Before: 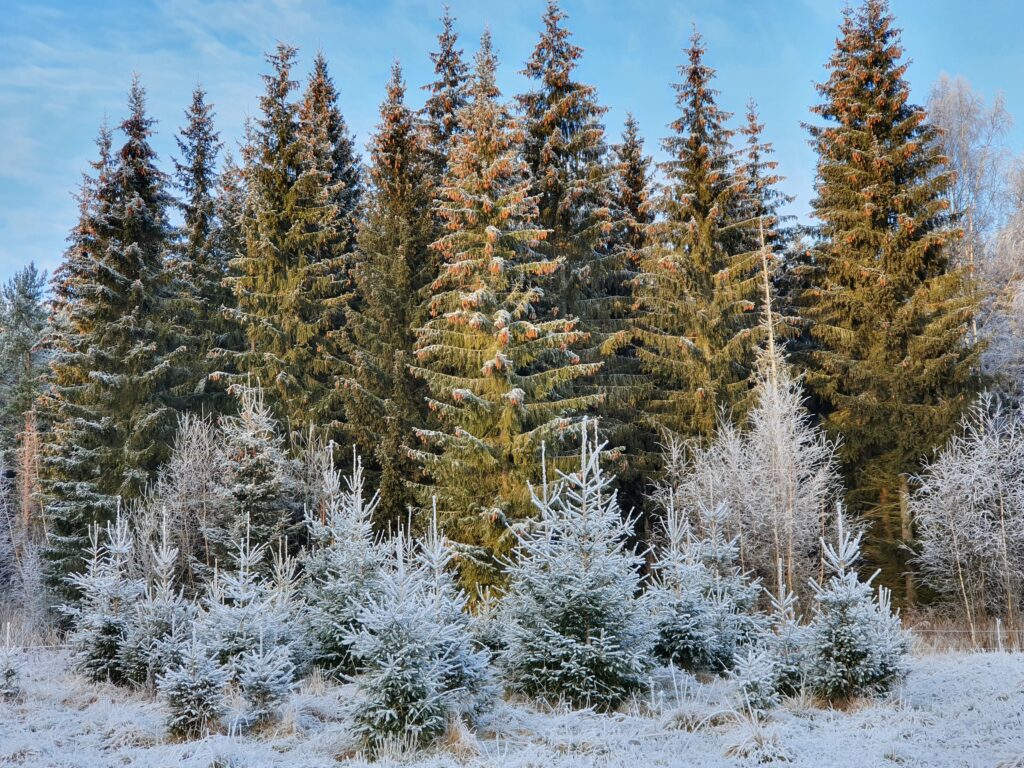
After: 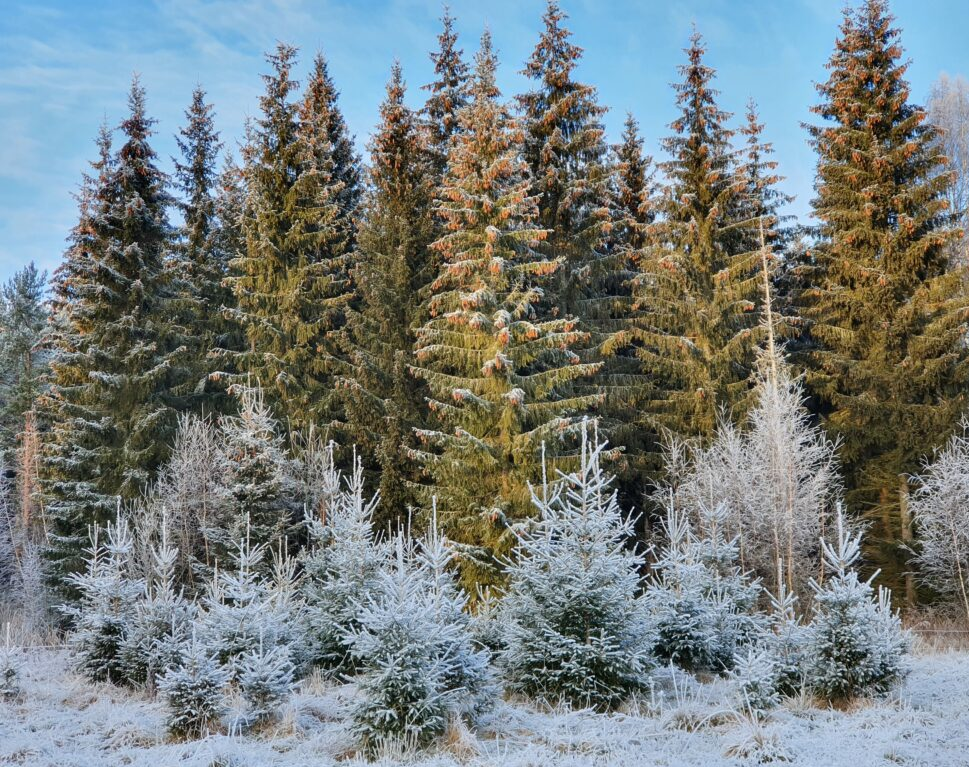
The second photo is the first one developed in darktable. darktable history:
crop and rotate: left 0%, right 5.359%
color correction: highlights b* -0.043
